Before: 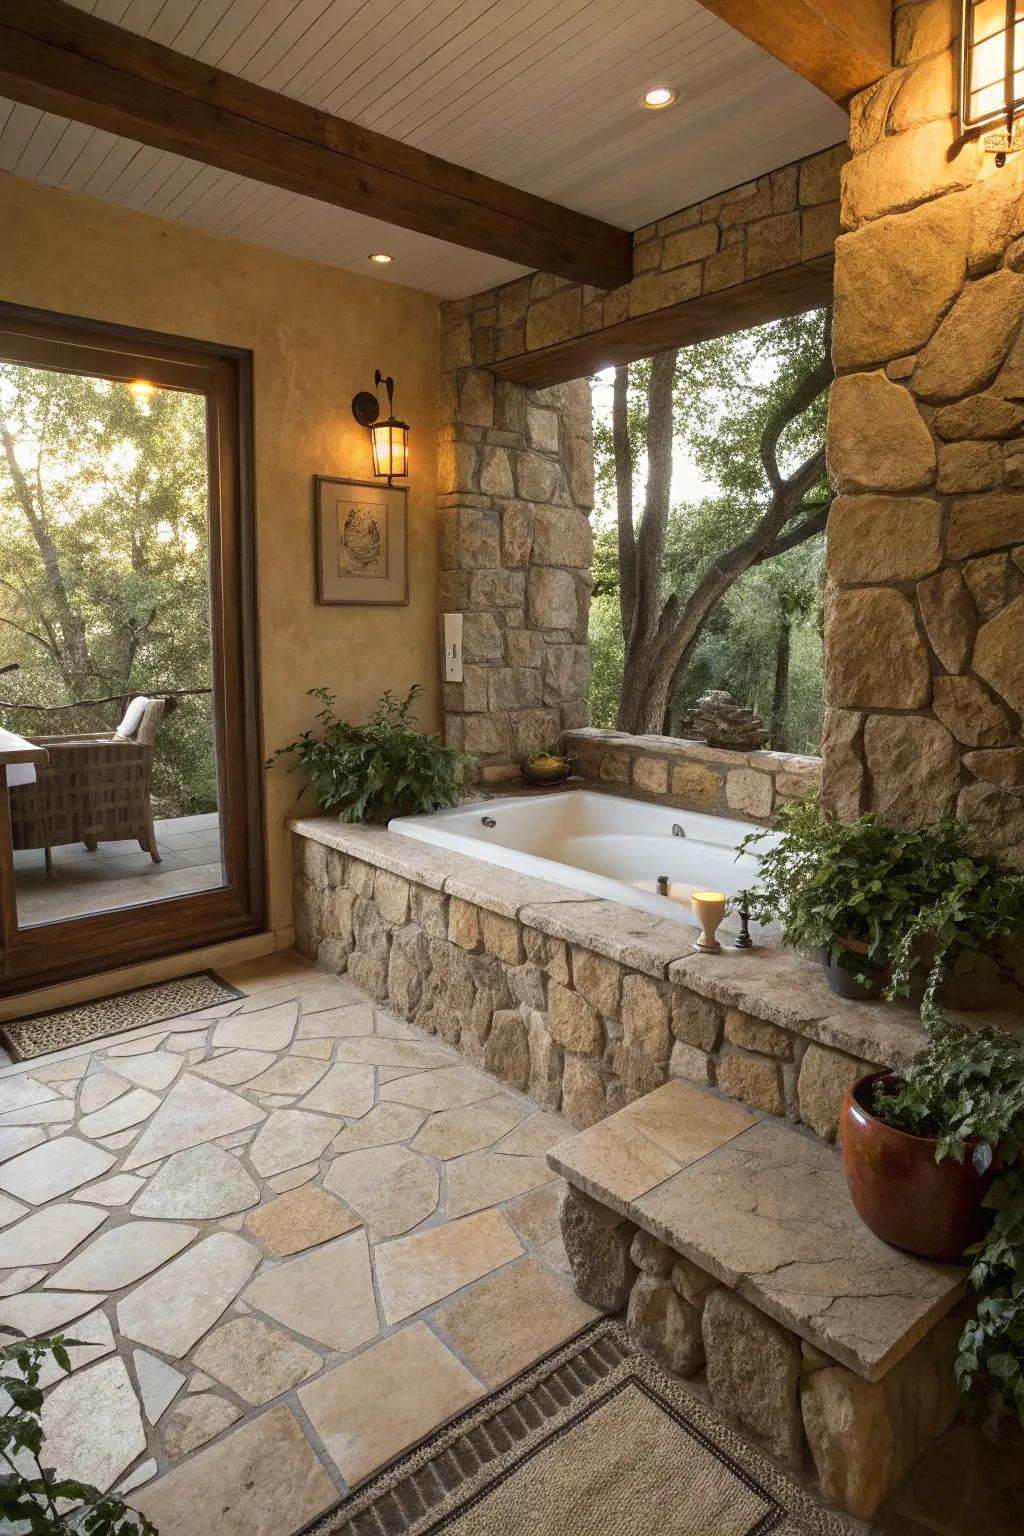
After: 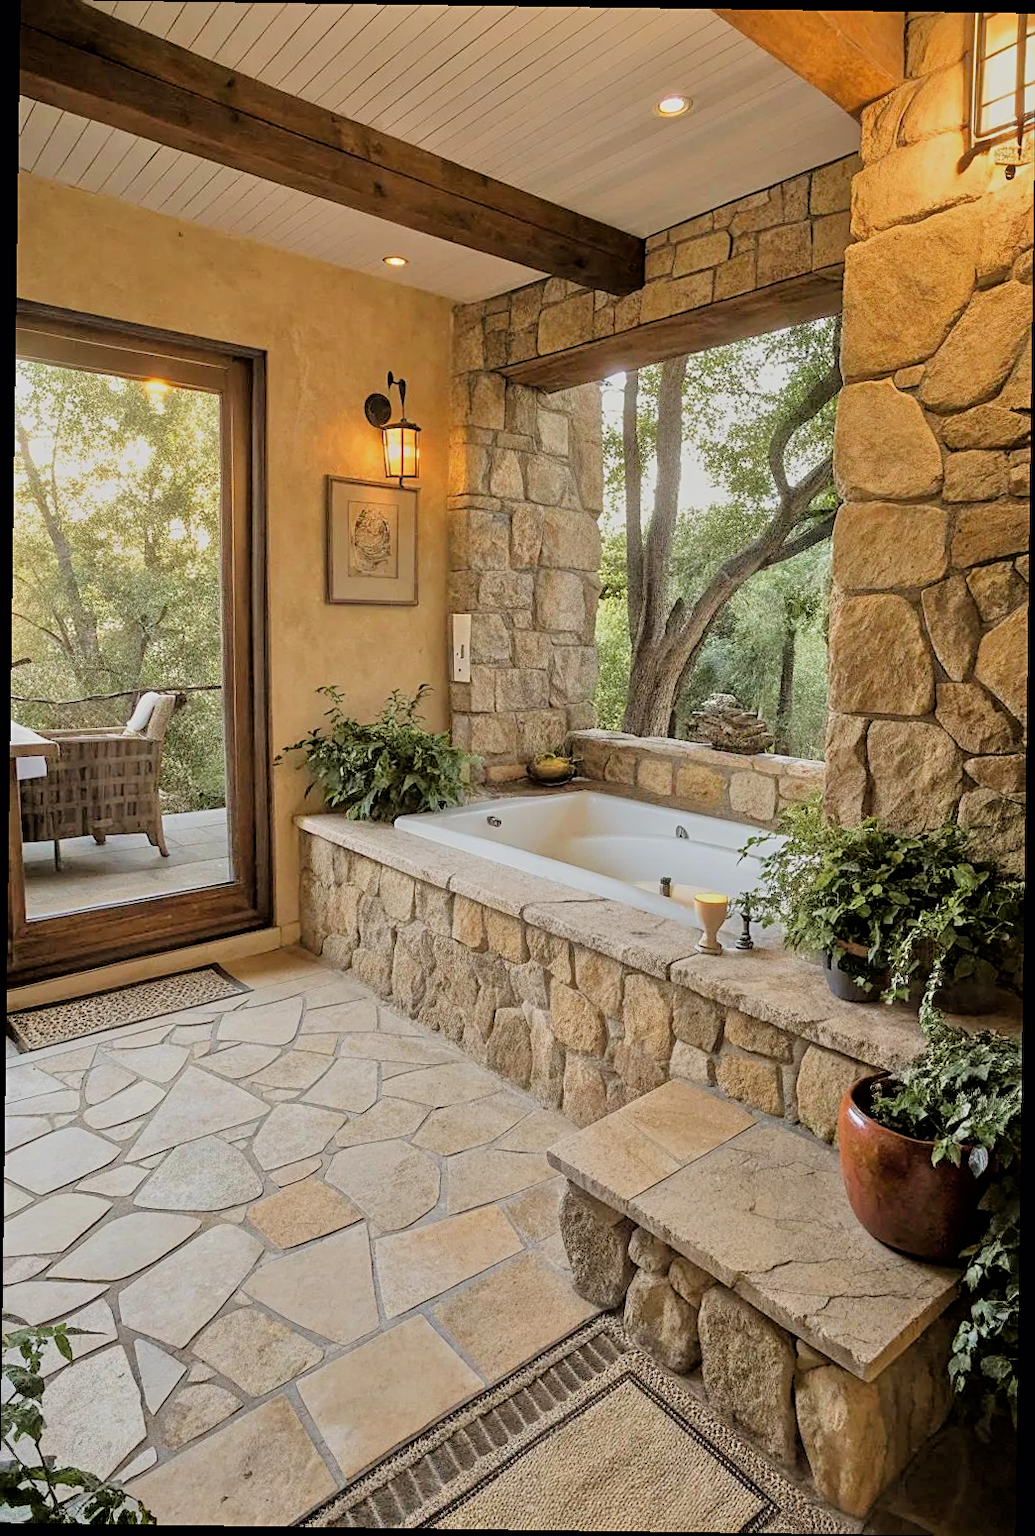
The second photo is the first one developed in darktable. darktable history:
filmic rgb: black relative exposure -7.65 EV, white relative exposure 4.56 EV, hardness 3.61, color science v6 (2022)
tone equalizer: -7 EV 0.15 EV, -6 EV 0.6 EV, -5 EV 1.15 EV, -4 EV 1.33 EV, -3 EV 1.15 EV, -2 EV 0.6 EV, -1 EV 0.15 EV, mask exposure compensation -0.5 EV
rotate and perspective: rotation 0.8°, automatic cropping off
sharpen: on, module defaults
